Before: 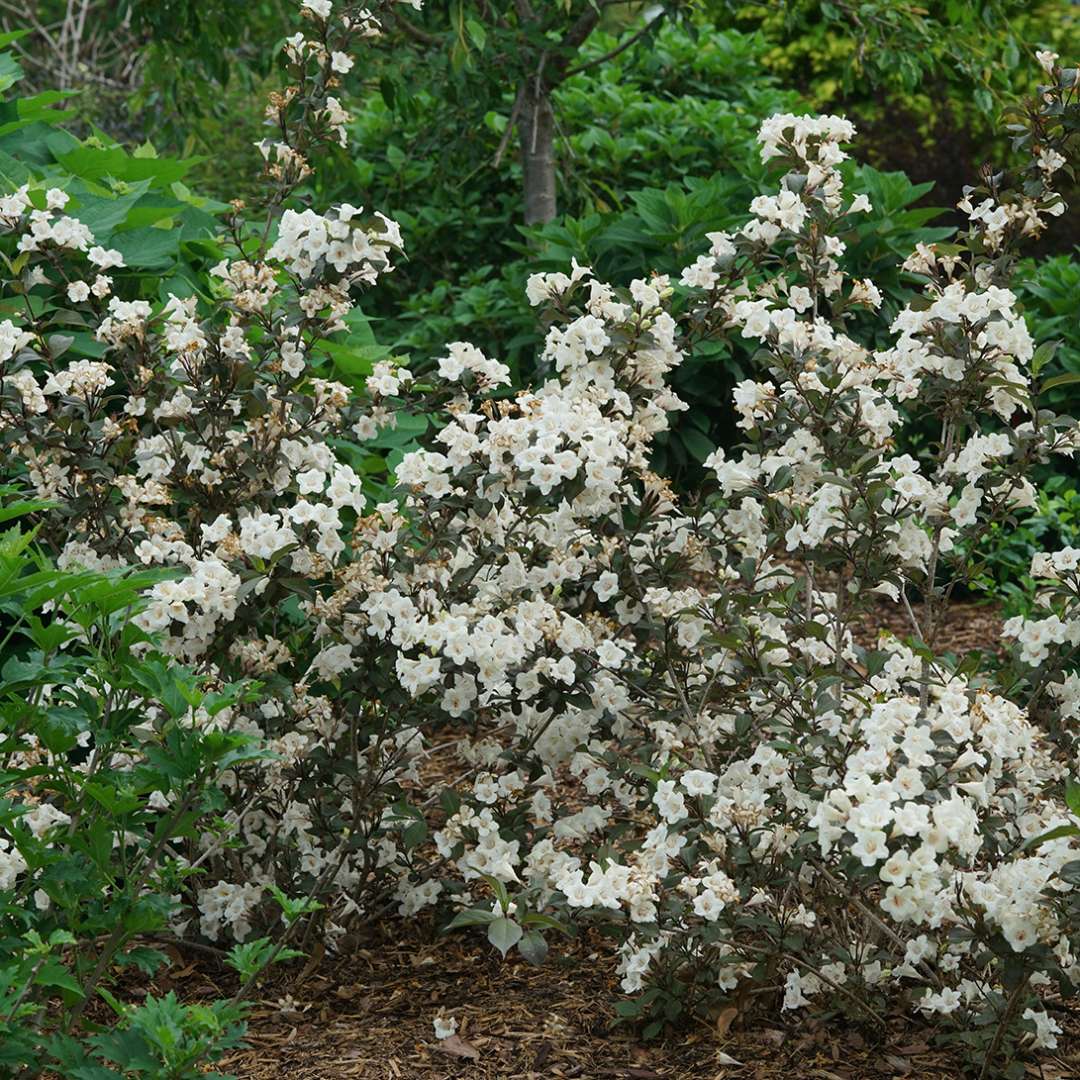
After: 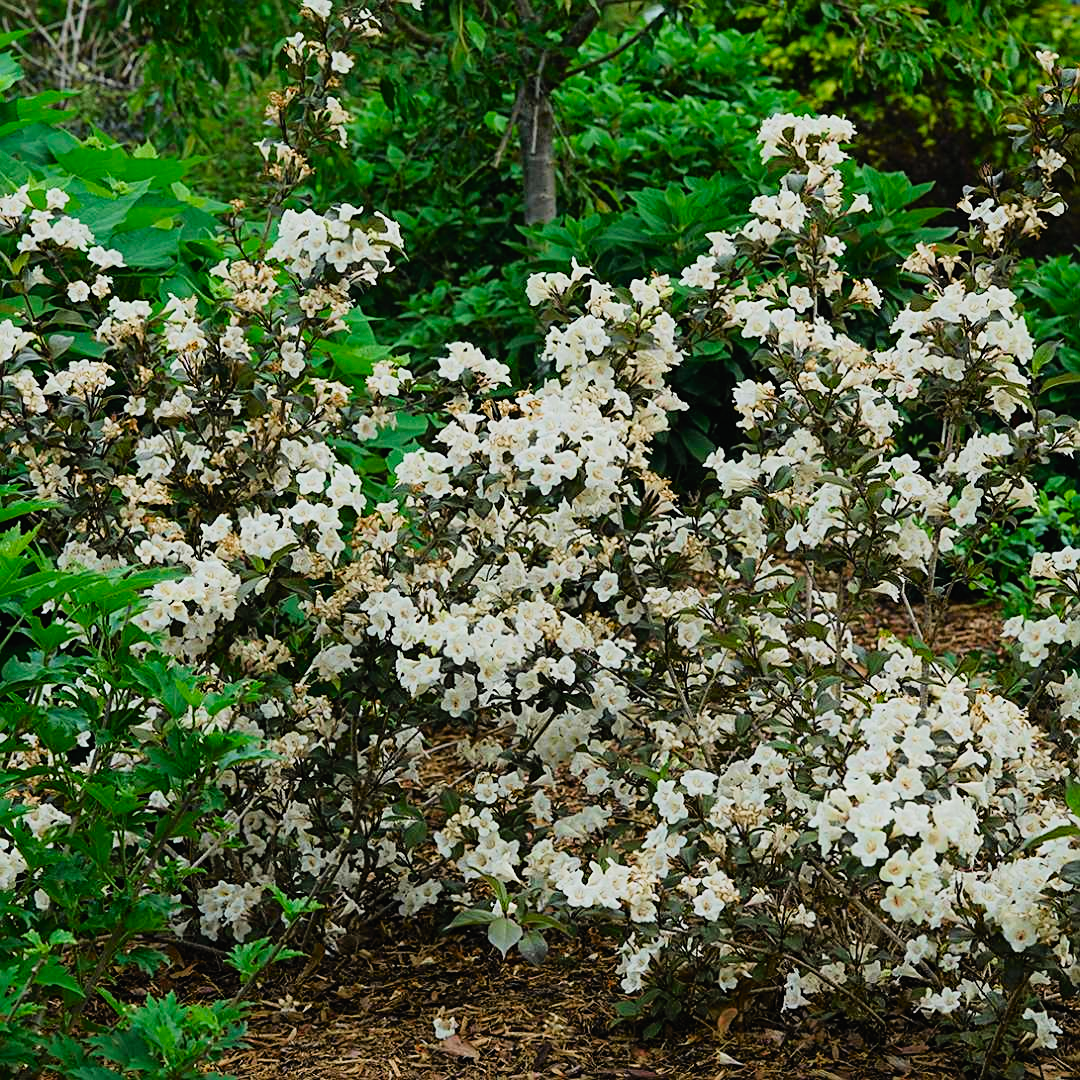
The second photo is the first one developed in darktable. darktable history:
sharpen: on, module defaults
color balance rgb: perceptual saturation grading › global saturation 31.182%, global vibrance 9.693%
filmic rgb: black relative exposure -7.65 EV, white relative exposure 4.56 EV, hardness 3.61, color science v5 (2021), contrast in shadows safe, contrast in highlights safe
tone curve: curves: ch0 [(0, 0.01) (0.037, 0.032) (0.131, 0.108) (0.275, 0.286) (0.483, 0.517) (0.61, 0.661) (0.697, 0.768) (0.797, 0.876) (0.888, 0.952) (0.997, 0.995)]; ch1 [(0, 0) (0.312, 0.262) (0.425, 0.402) (0.5, 0.5) (0.527, 0.532) (0.556, 0.585) (0.683, 0.706) (0.746, 0.77) (1, 1)]; ch2 [(0, 0) (0.223, 0.185) (0.333, 0.284) (0.432, 0.4) (0.502, 0.502) (0.525, 0.527) (0.545, 0.564) (0.587, 0.613) (0.636, 0.654) (0.711, 0.729) (0.845, 0.855) (0.998, 0.977)], color space Lab, independent channels, preserve colors none
